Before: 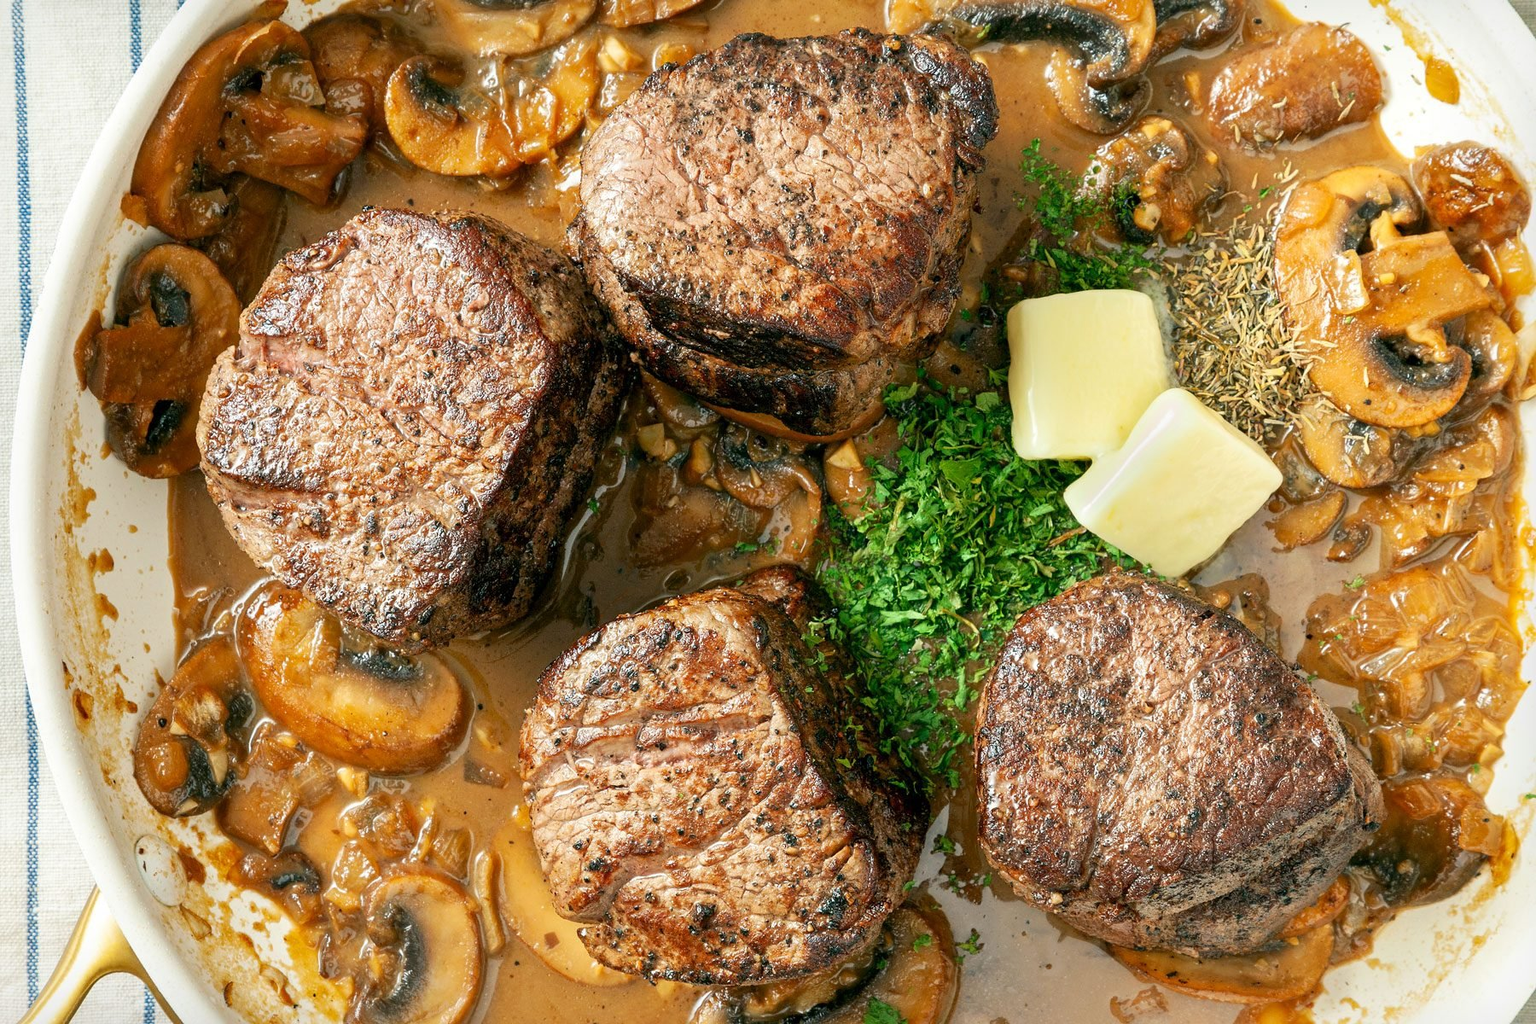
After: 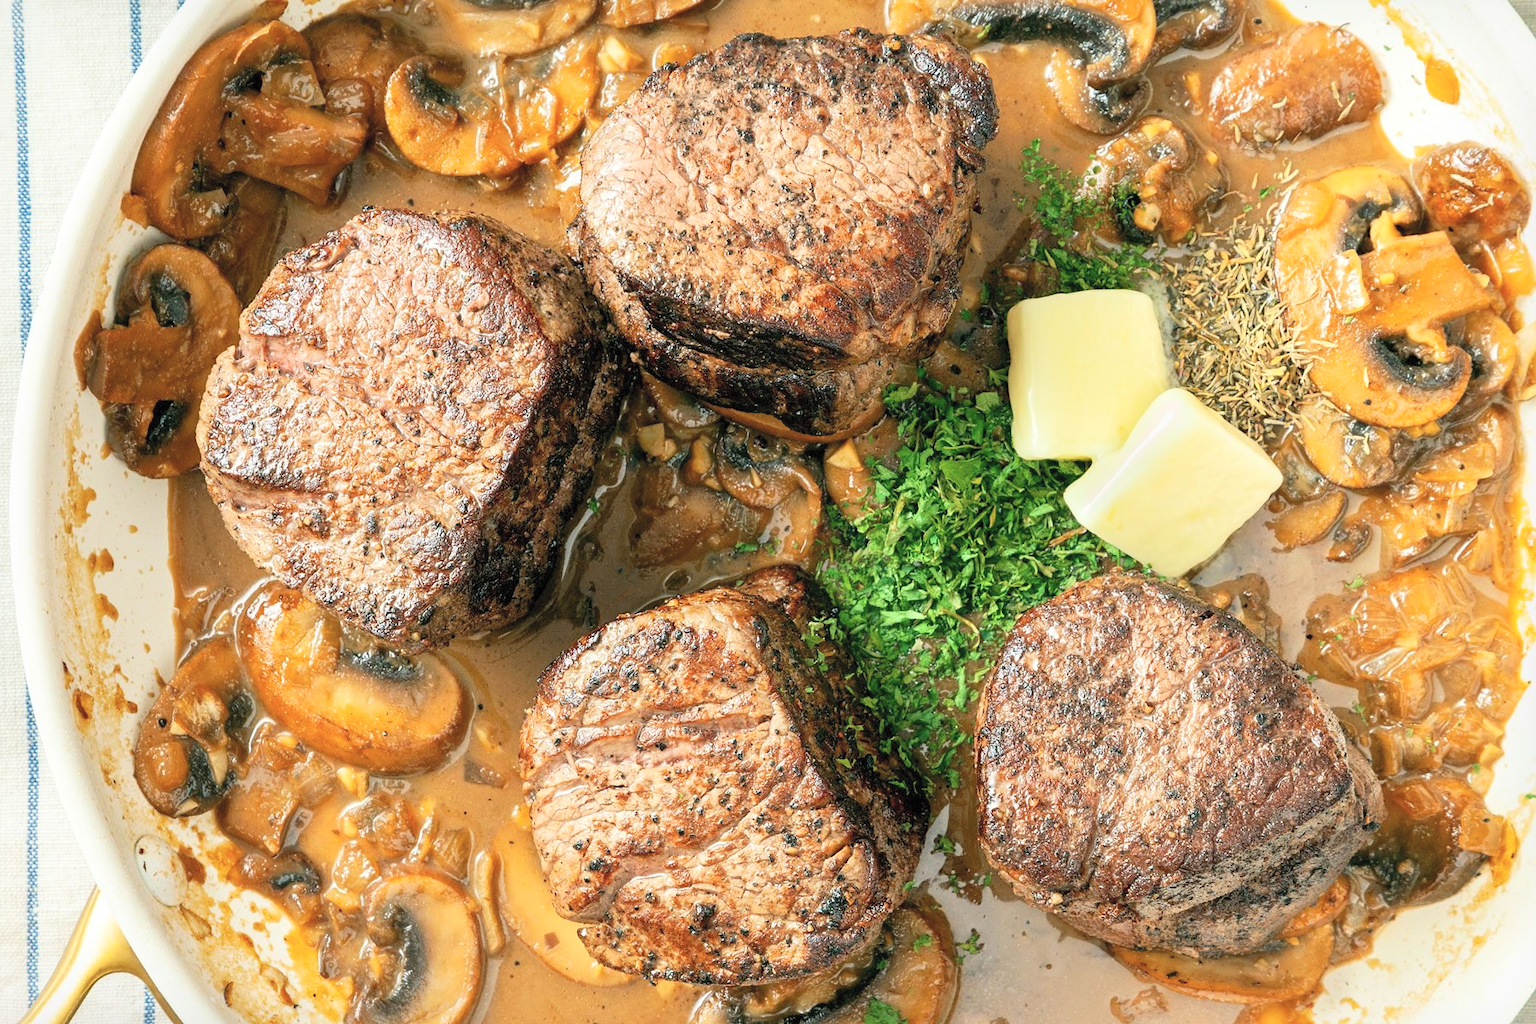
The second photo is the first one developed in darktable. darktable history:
contrast brightness saturation: contrast 0.135, brightness 0.223
